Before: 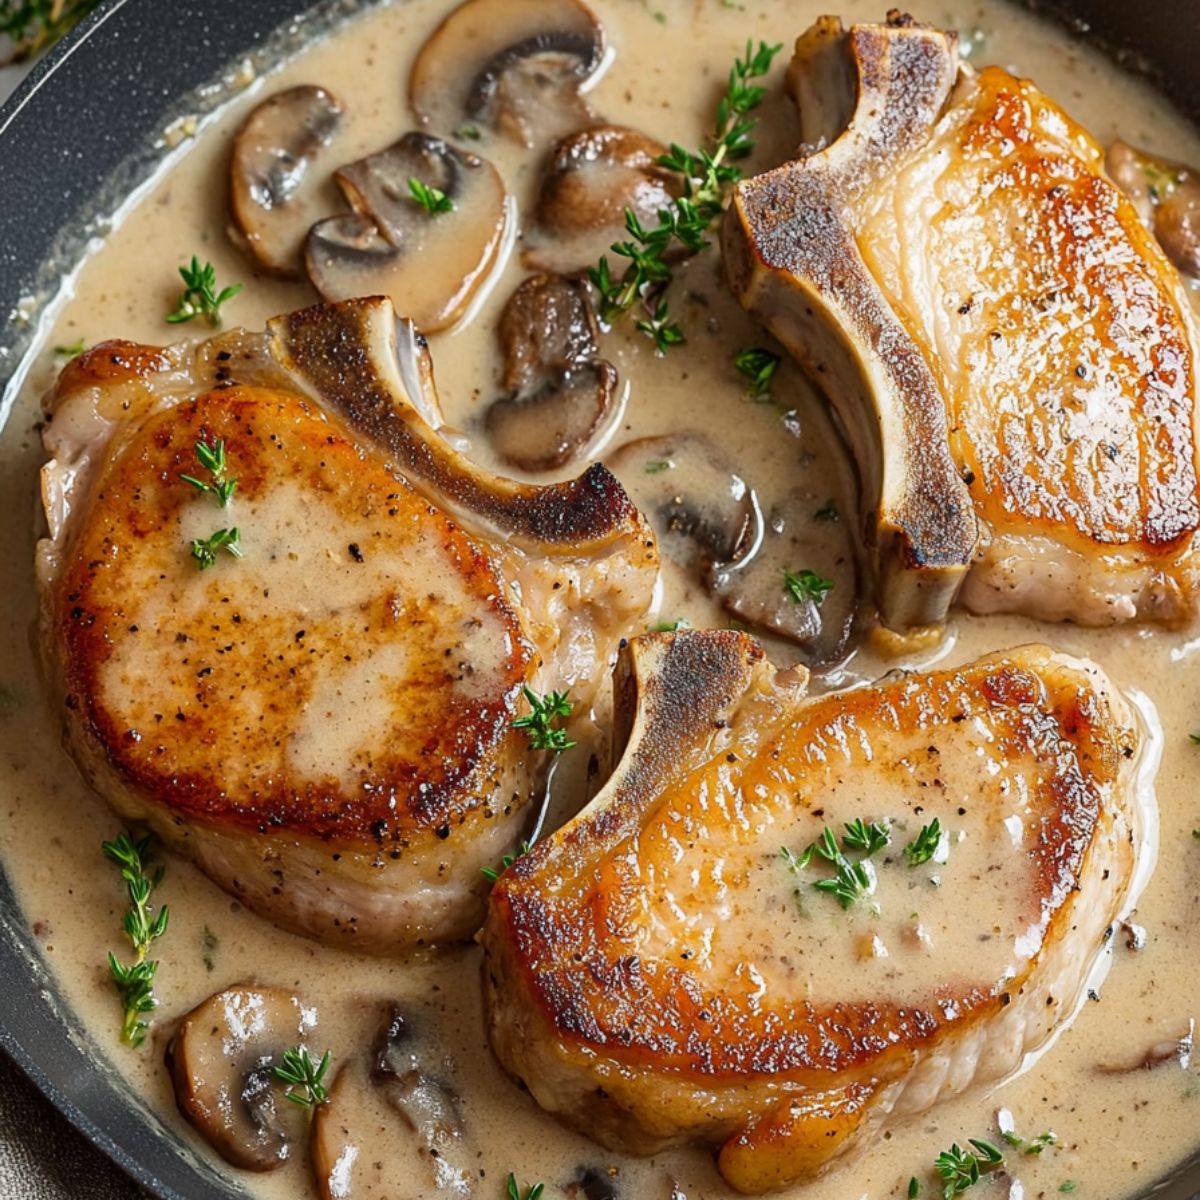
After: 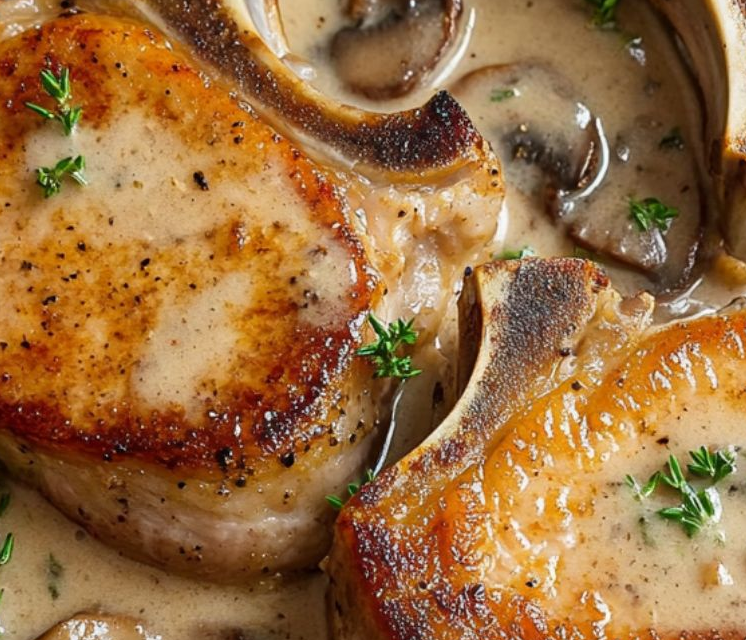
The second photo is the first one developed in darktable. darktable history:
crop: left 12.973%, top 31.019%, right 24.804%, bottom 15.626%
